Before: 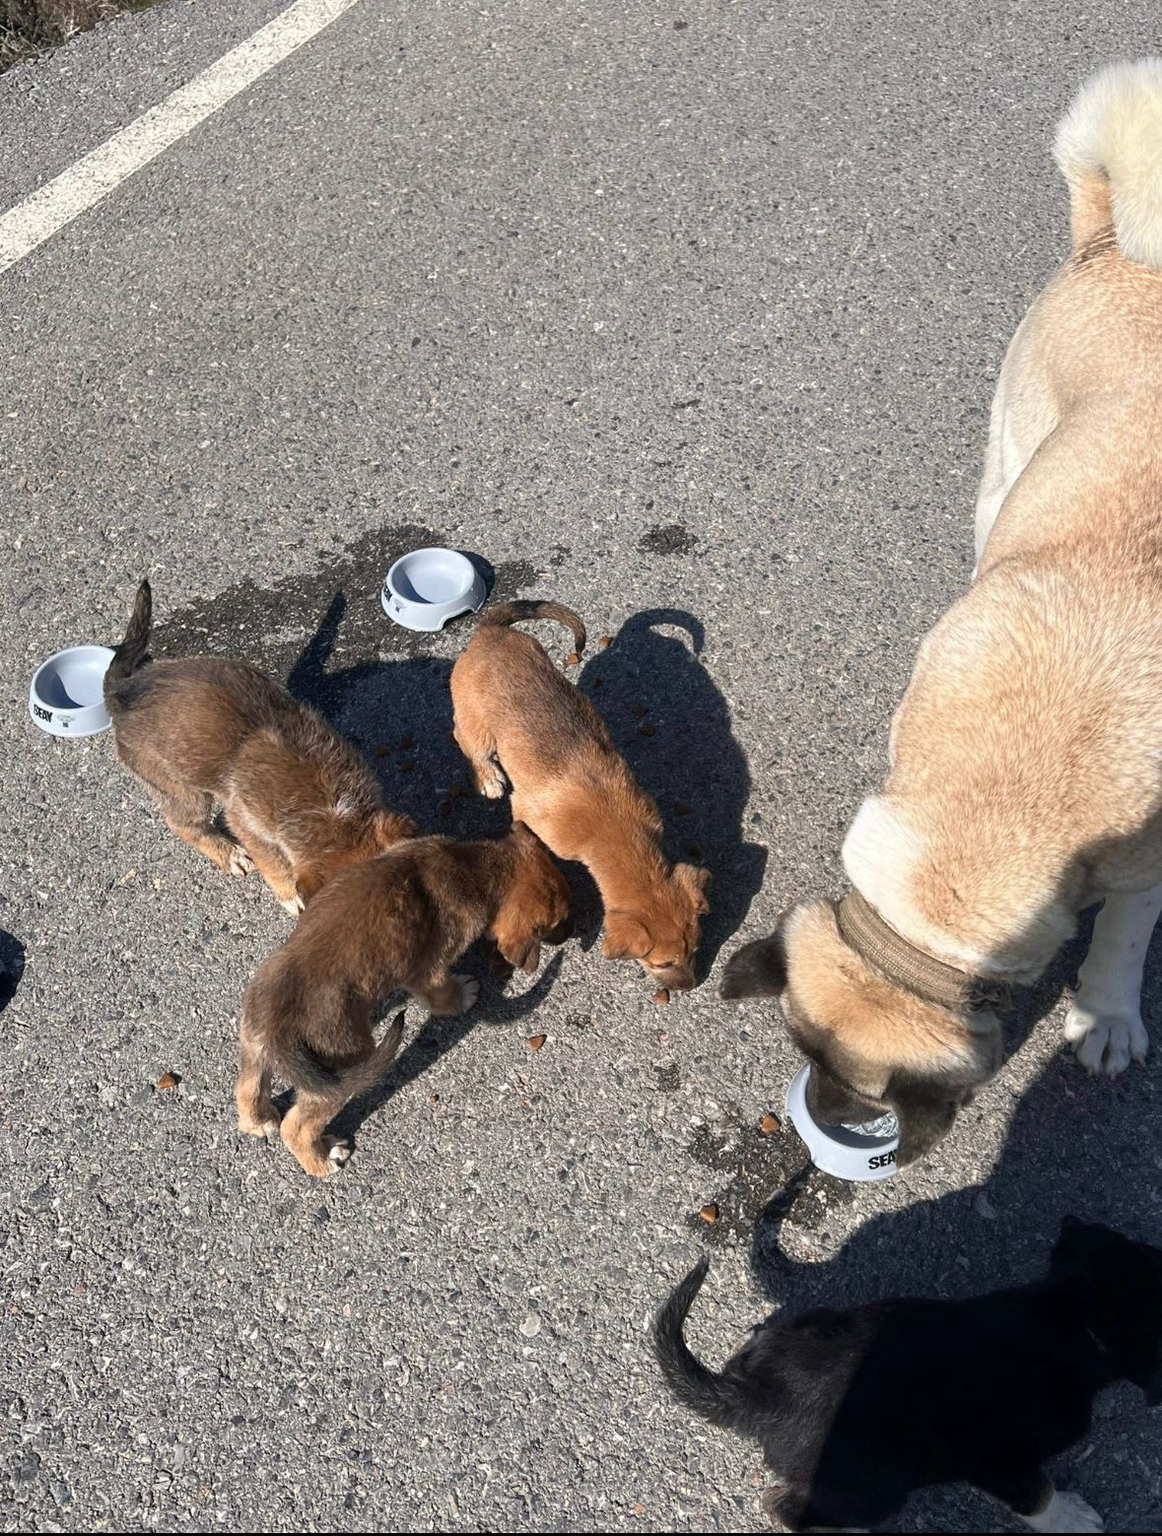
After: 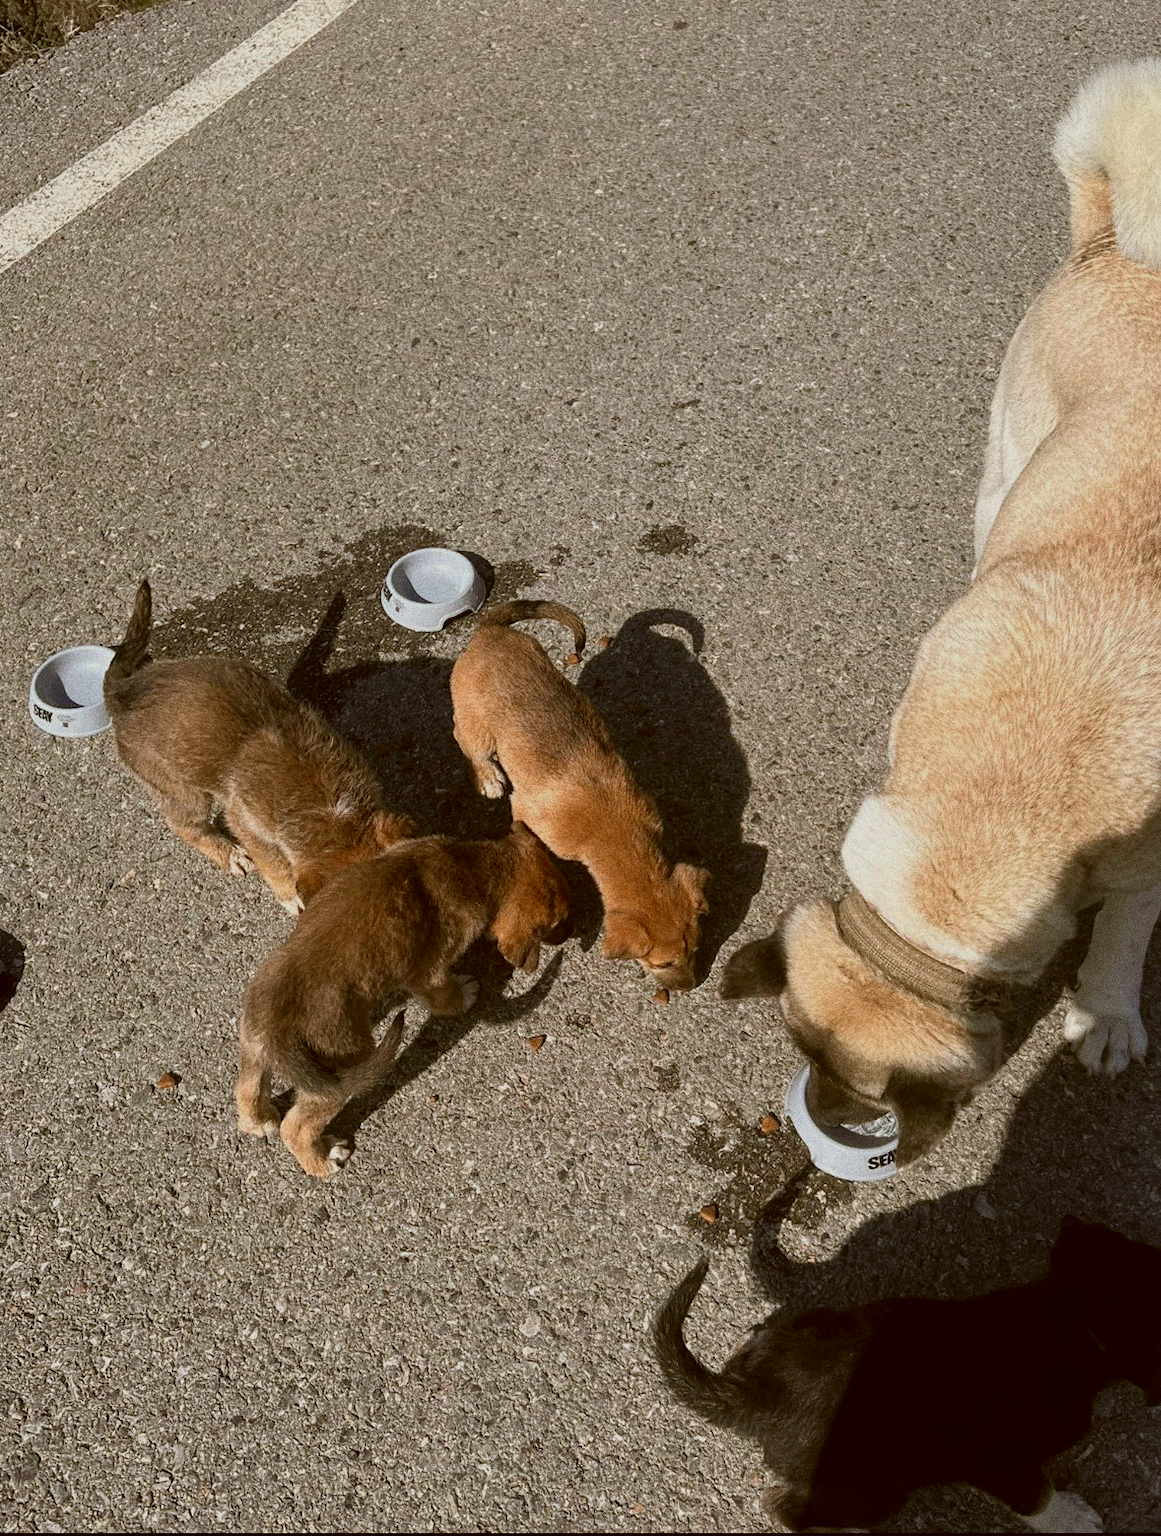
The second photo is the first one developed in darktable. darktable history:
color correction: highlights a* -0.482, highlights b* 0.161, shadows a* 4.66, shadows b* 20.72
grain: coarseness 0.09 ISO, strength 40%
exposure: exposure -0.492 EV, compensate highlight preservation false
